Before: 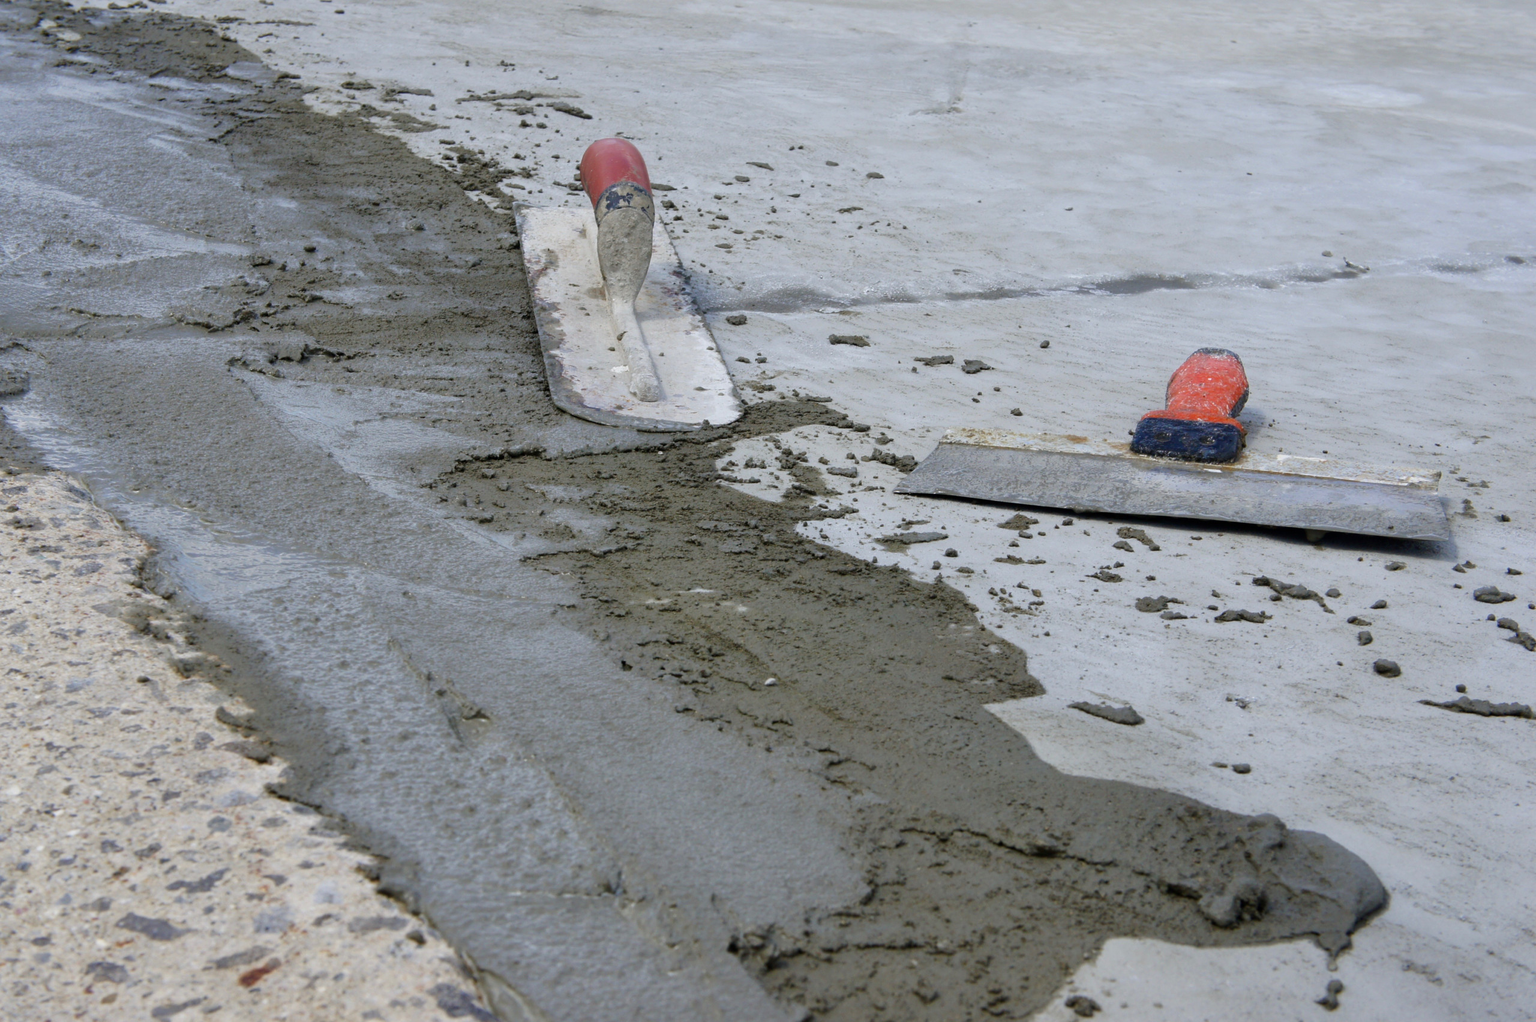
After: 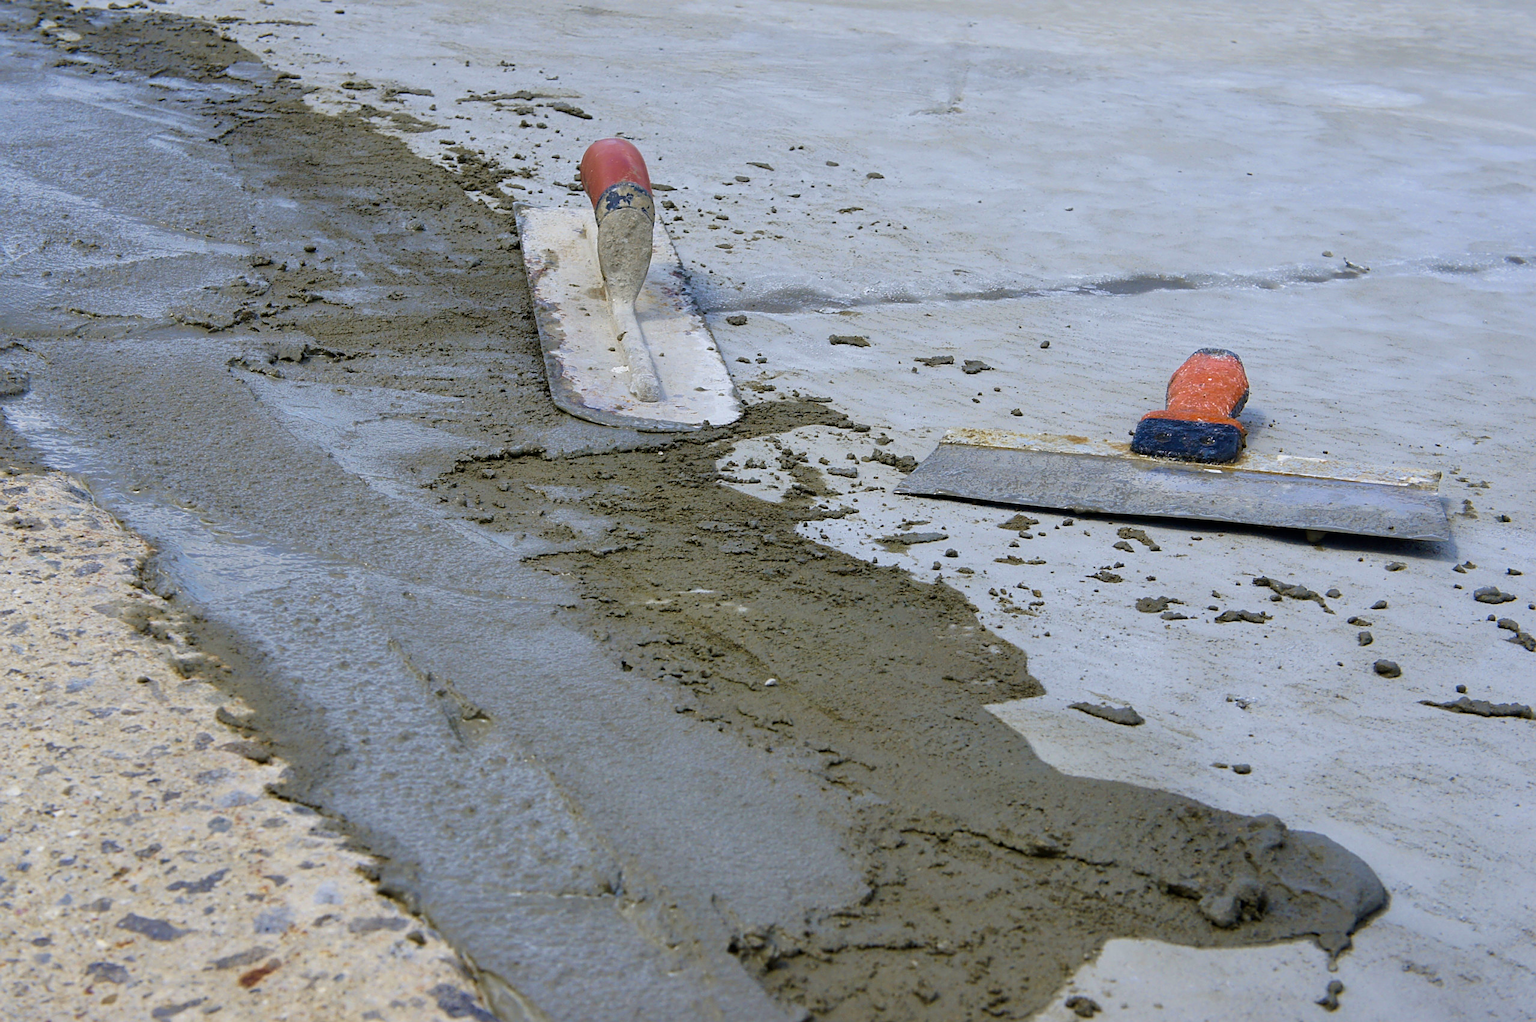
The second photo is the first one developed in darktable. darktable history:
velvia: strength 45%
sharpen: on, module defaults
color contrast: green-magenta contrast 0.8, blue-yellow contrast 1.1, unbound 0
